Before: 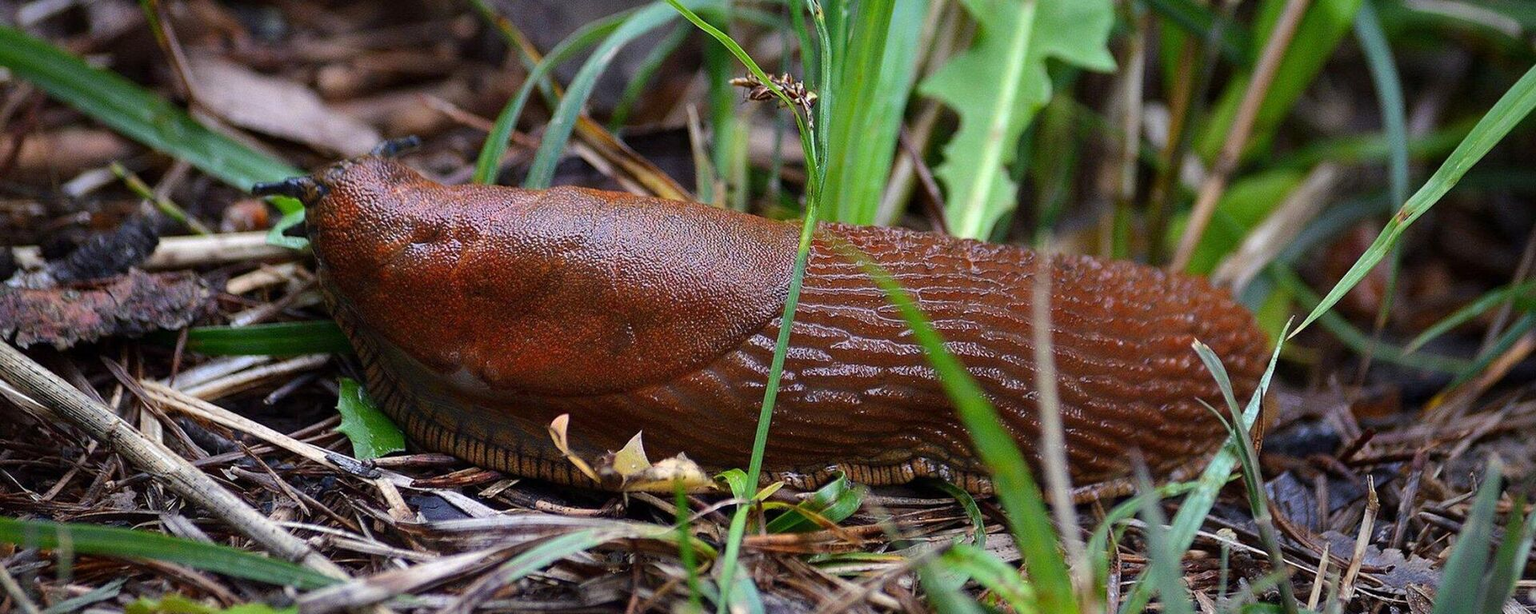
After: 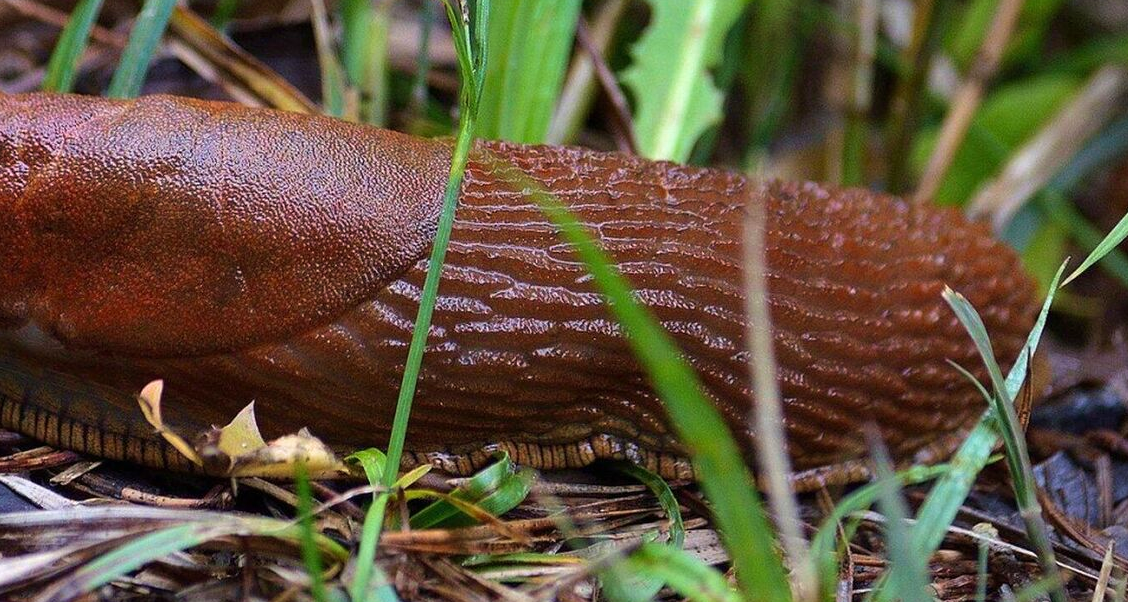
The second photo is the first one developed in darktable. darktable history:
velvia: on, module defaults
crop and rotate: left 28.558%, top 17.994%, right 12.66%, bottom 3.598%
